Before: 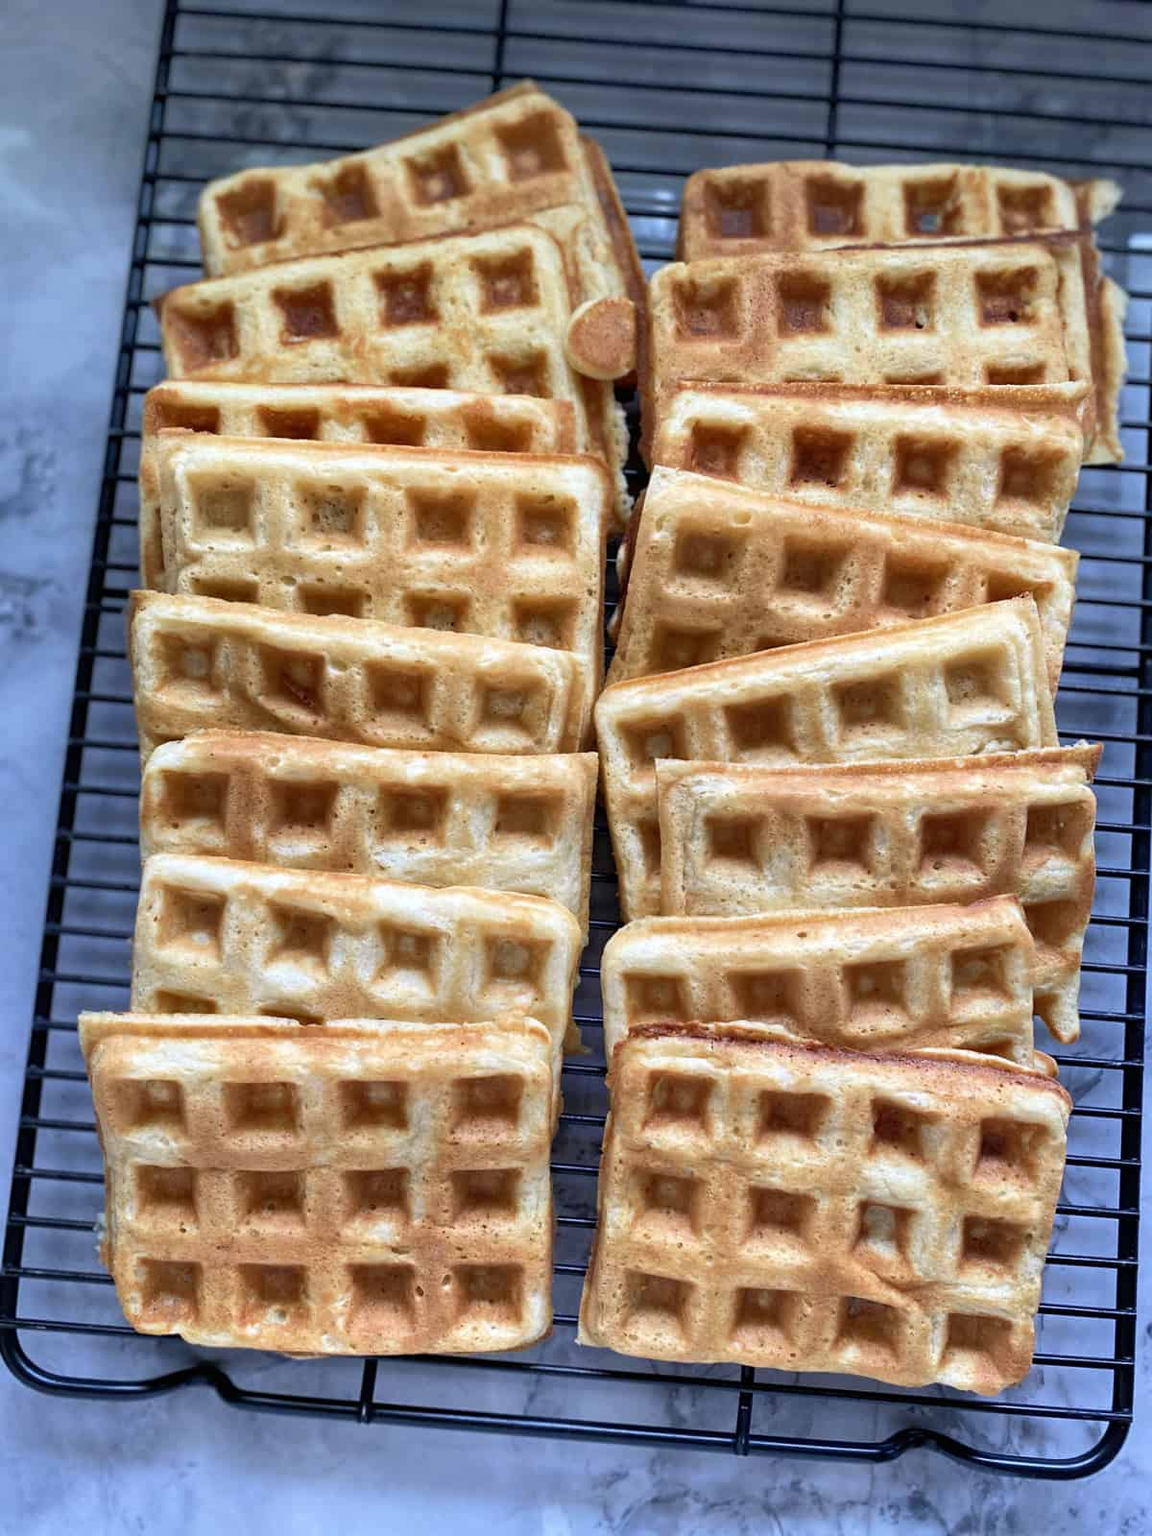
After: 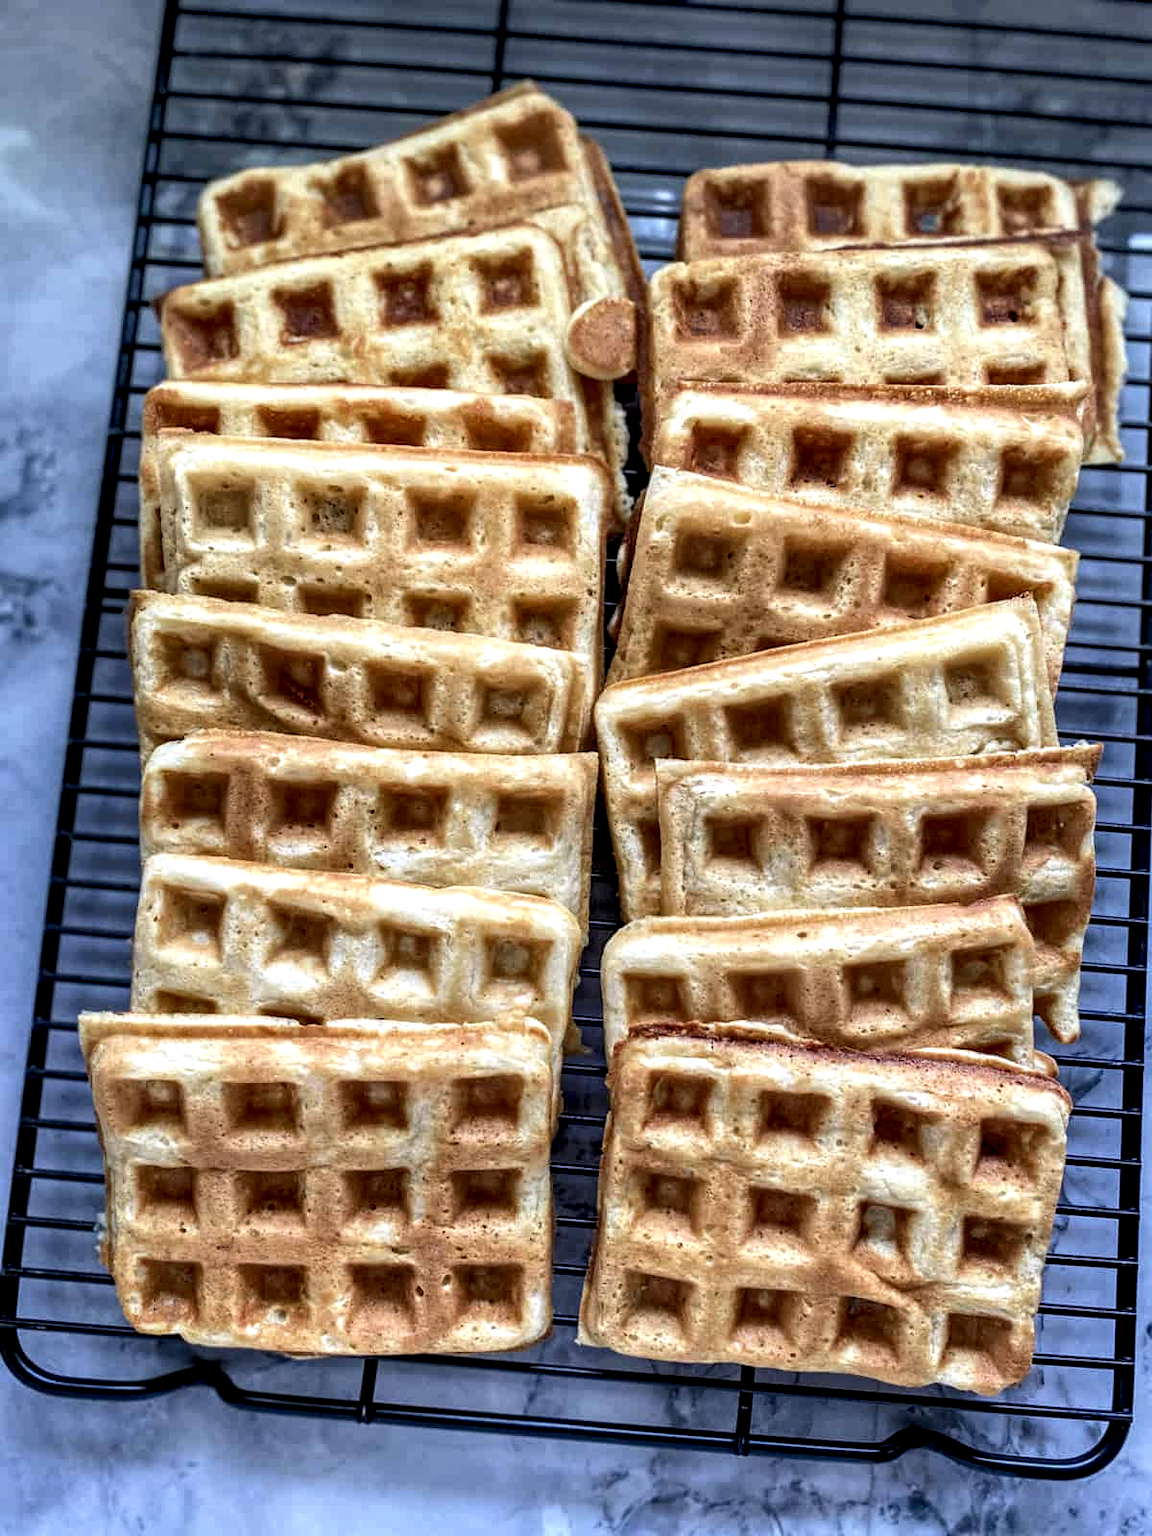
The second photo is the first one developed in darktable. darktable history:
local contrast: highlights 22%, shadows 72%, detail 170%
color correction: highlights b* 0.064
